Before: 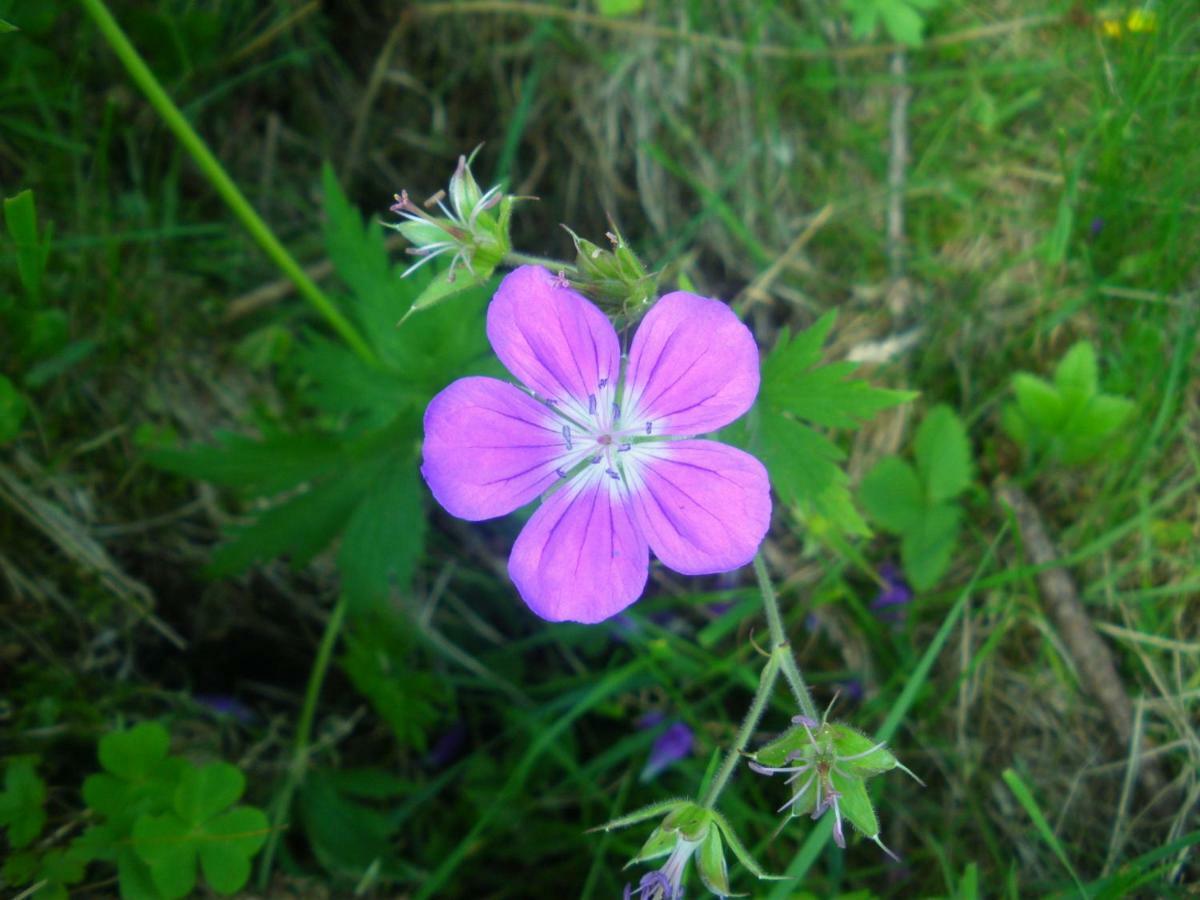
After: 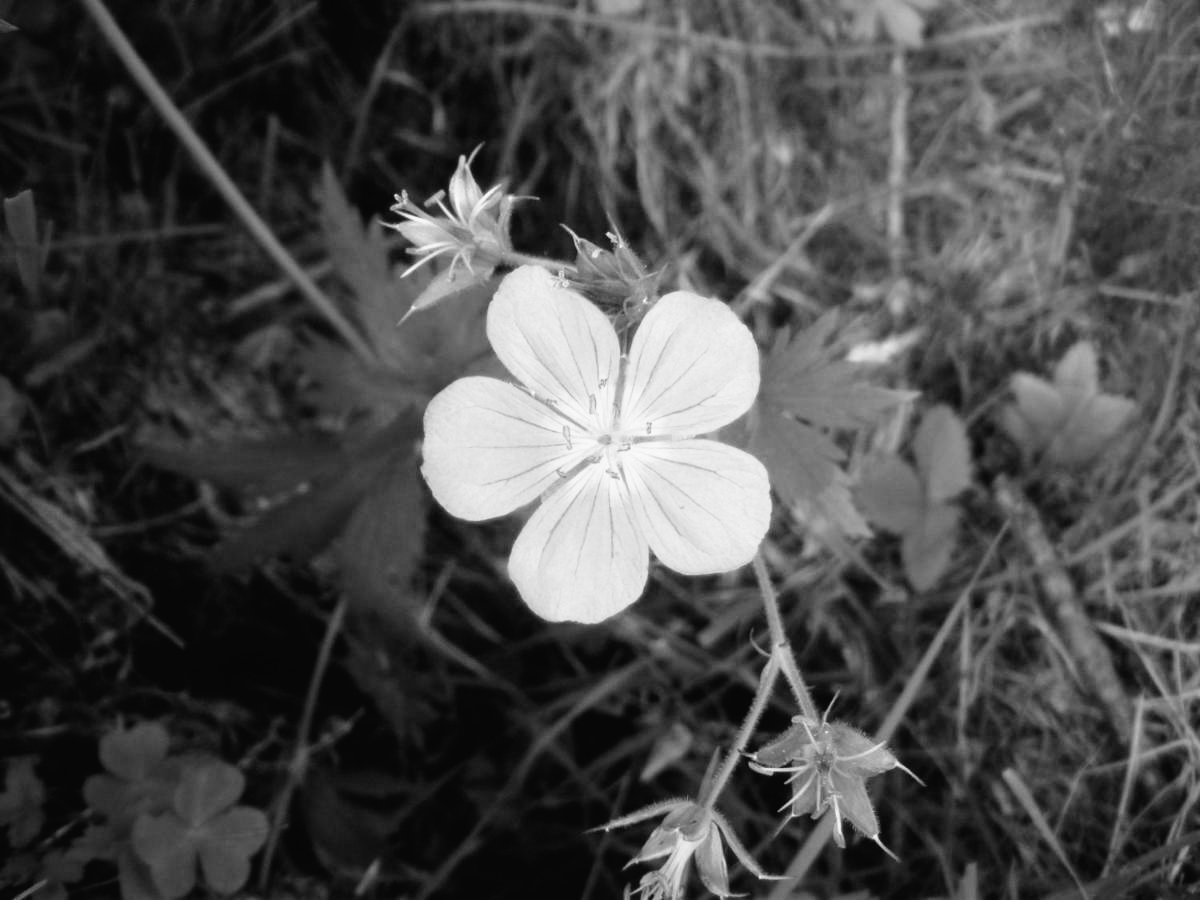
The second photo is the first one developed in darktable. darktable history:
tone curve: curves: ch0 [(0, 0.016) (0.11, 0.039) (0.259, 0.235) (0.383, 0.437) (0.499, 0.597) (0.733, 0.867) (0.843, 0.948) (1, 1)], color space Lab, linked channels, preserve colors none
color calibration "t3mujinpack channel mixer": output gray [0.22, 0.42, 0.37, 0], gray › normalize channels true, illuminant same as pipeline (D50), adaptation XYZ, x 0.346, y 0.359, gamut compression 0
